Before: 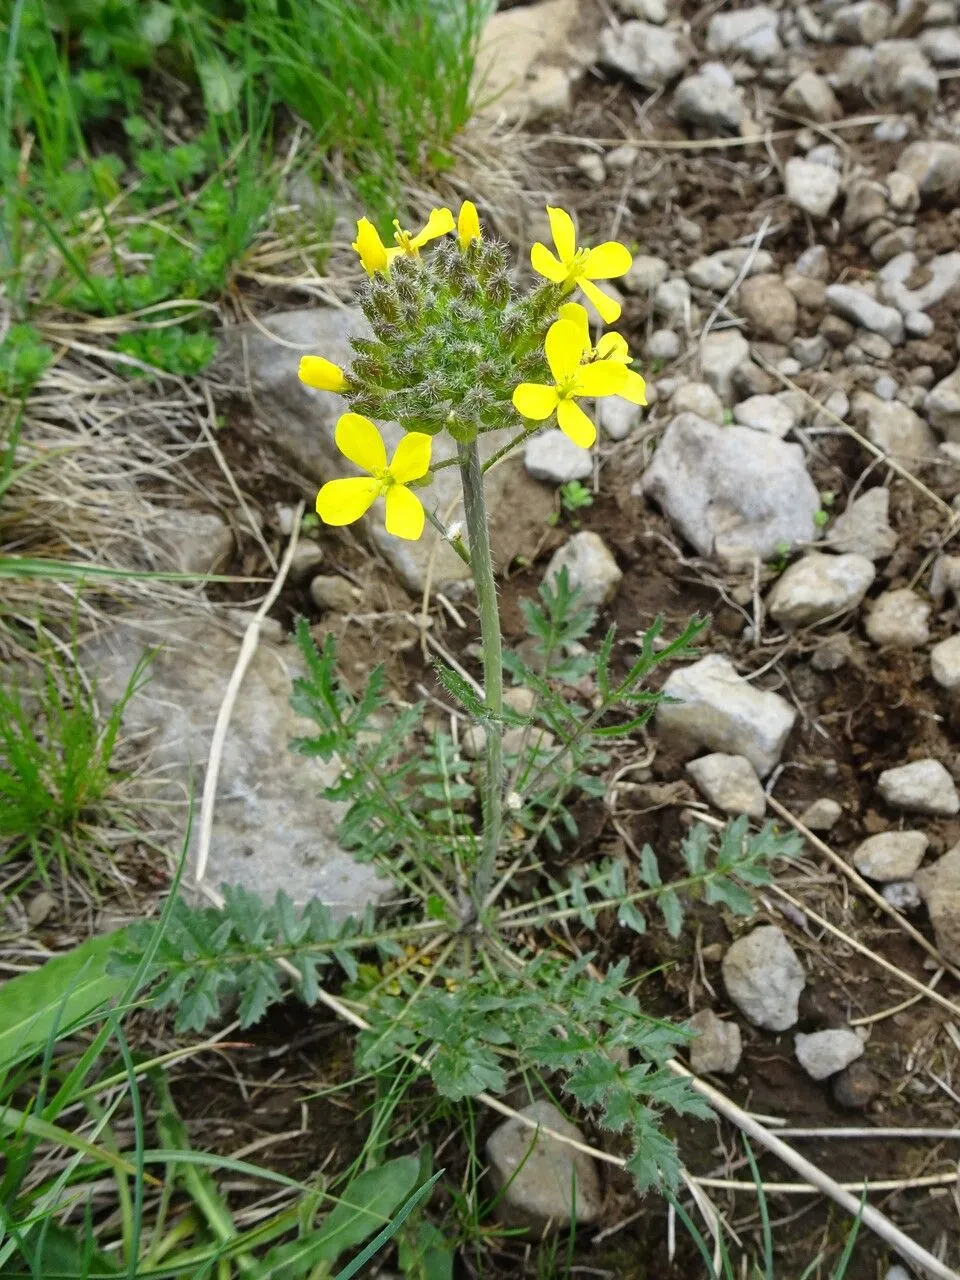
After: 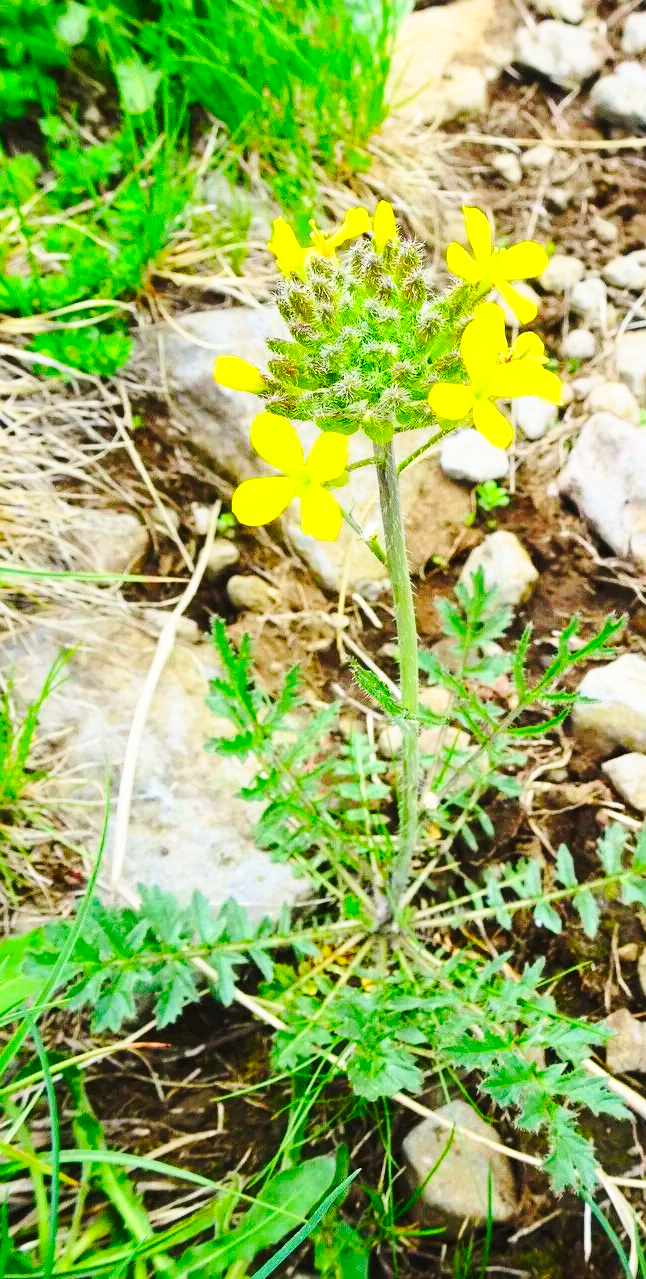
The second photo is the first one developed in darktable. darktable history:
contrast brightness saturation: contrast 0.2, brightness 0.194, saturation 0.801
base curve: curves: ch0 [(0, 0) (0.028, 0.03) (0.121, 0.232) (0.46, 0.748) (0.859, 0.968) (1, 1)], preserve colors none
crop and rotate: left 8.843%, right 23.767%
